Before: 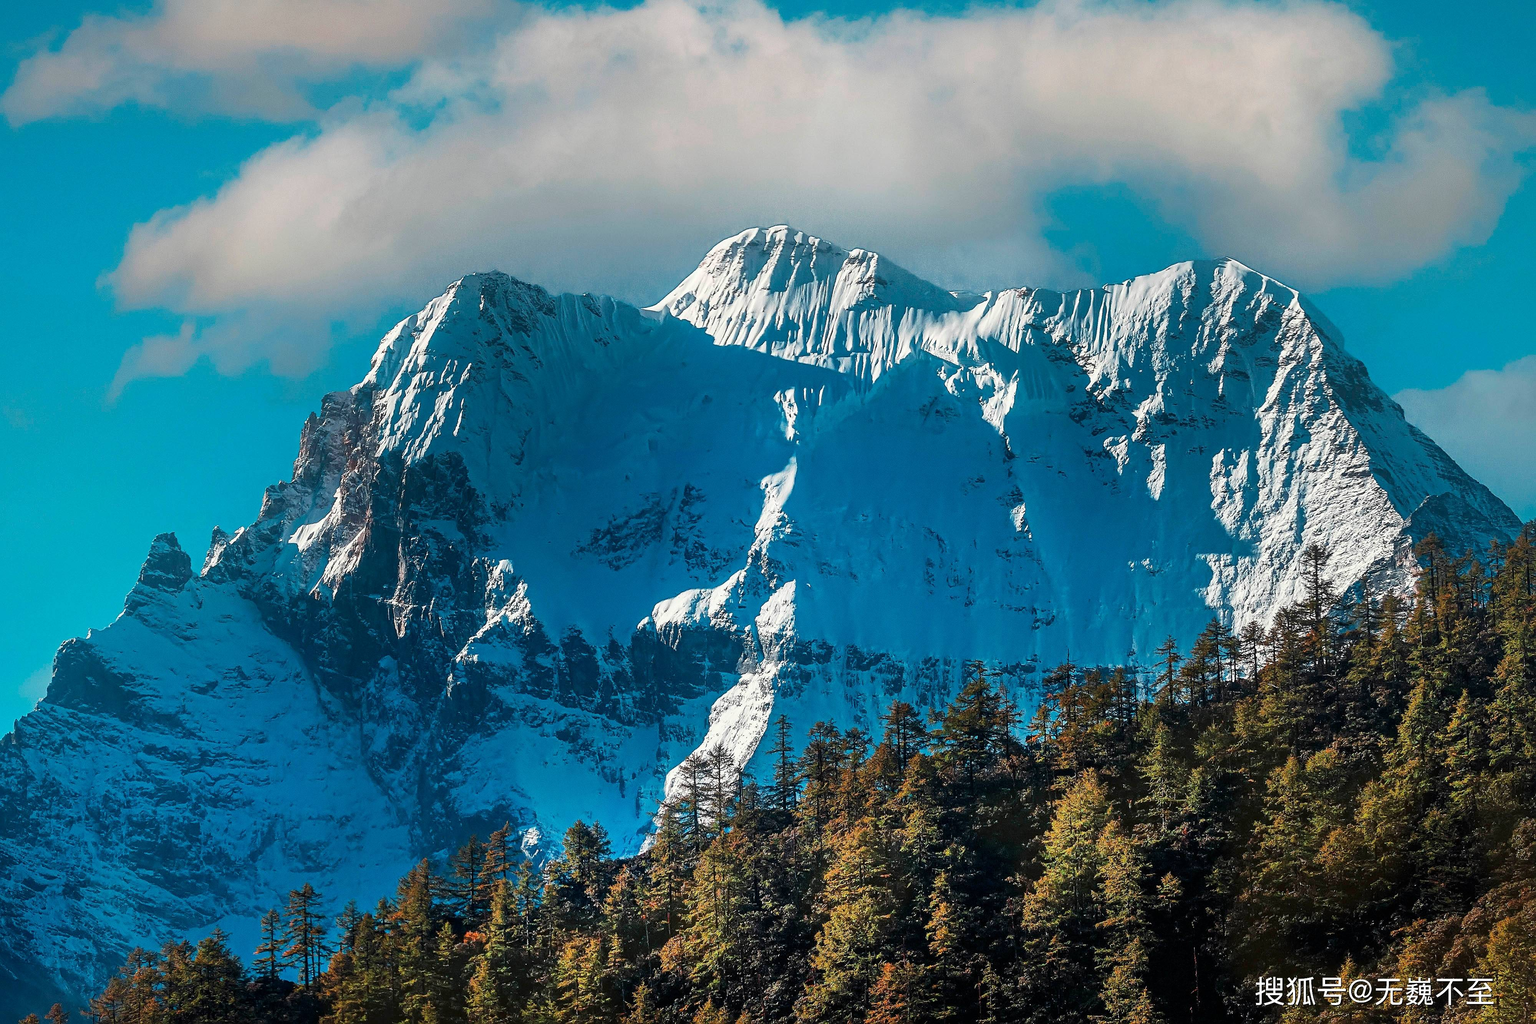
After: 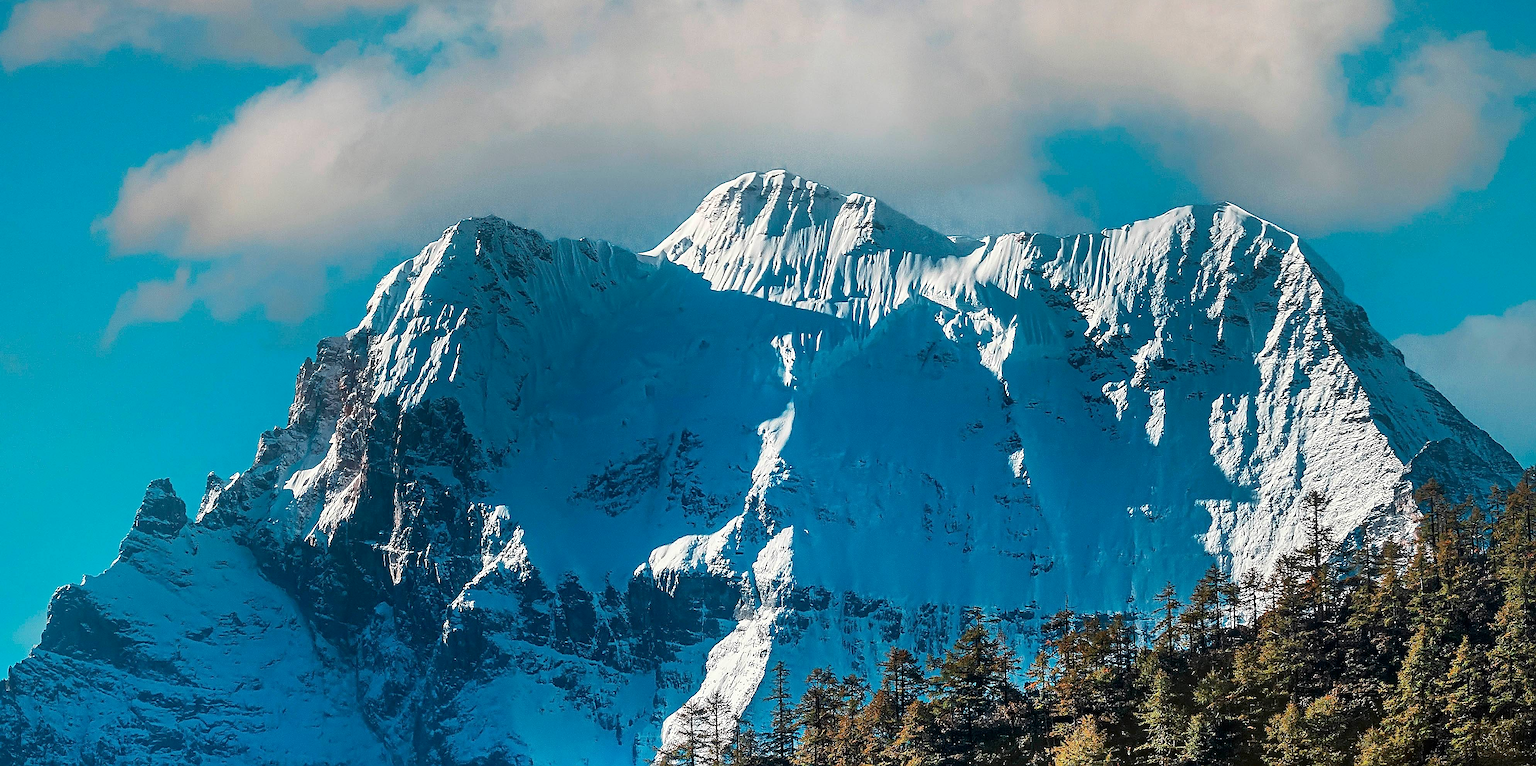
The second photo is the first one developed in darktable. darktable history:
crop: left 0.406%, top 5.538%, bottom 19.91%
sharpen: on, module defaults
exposure: black level correction 0.001, exposure 0.015 EV, compensate highlight preservation false
